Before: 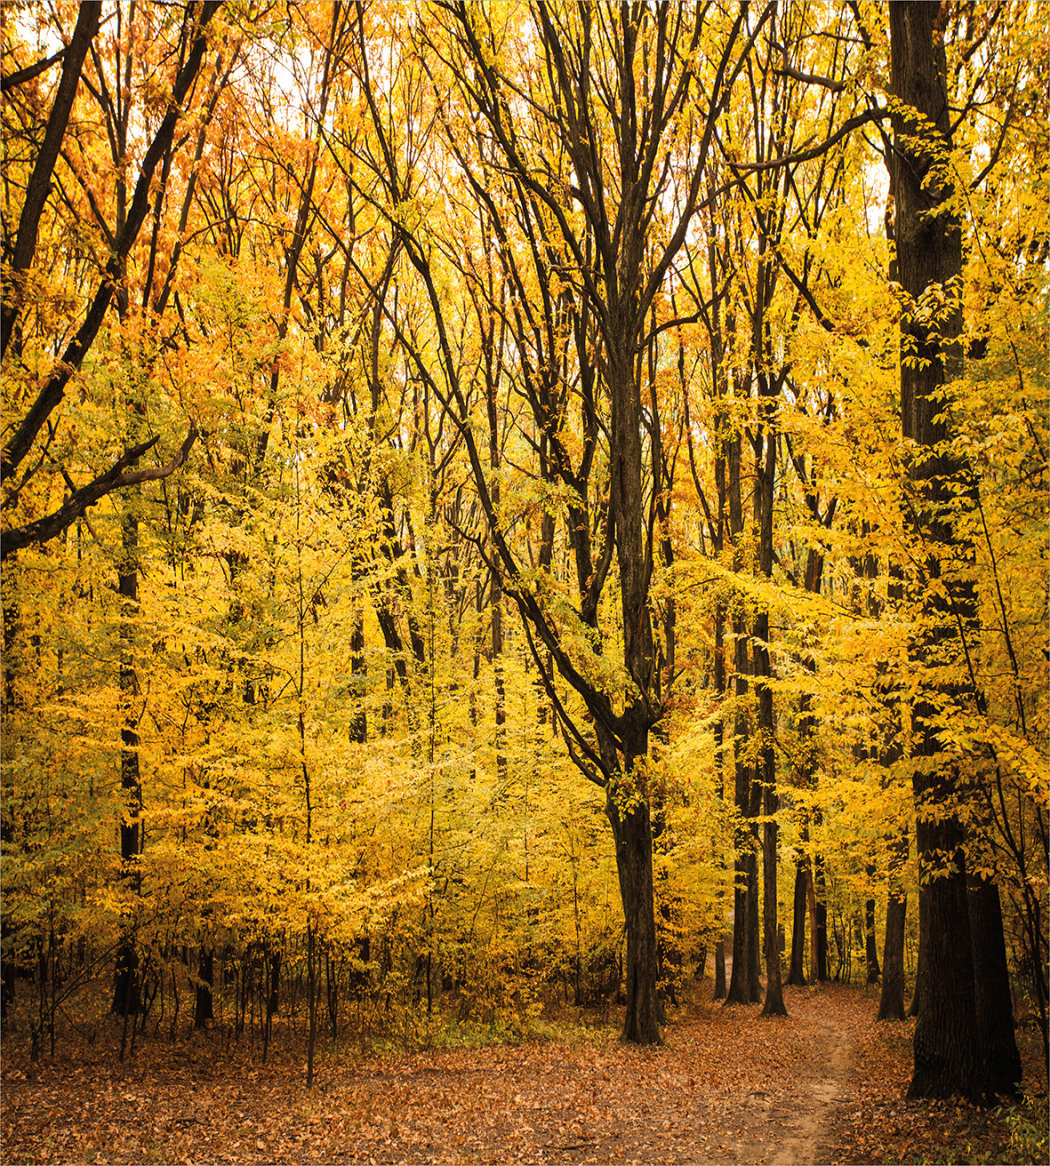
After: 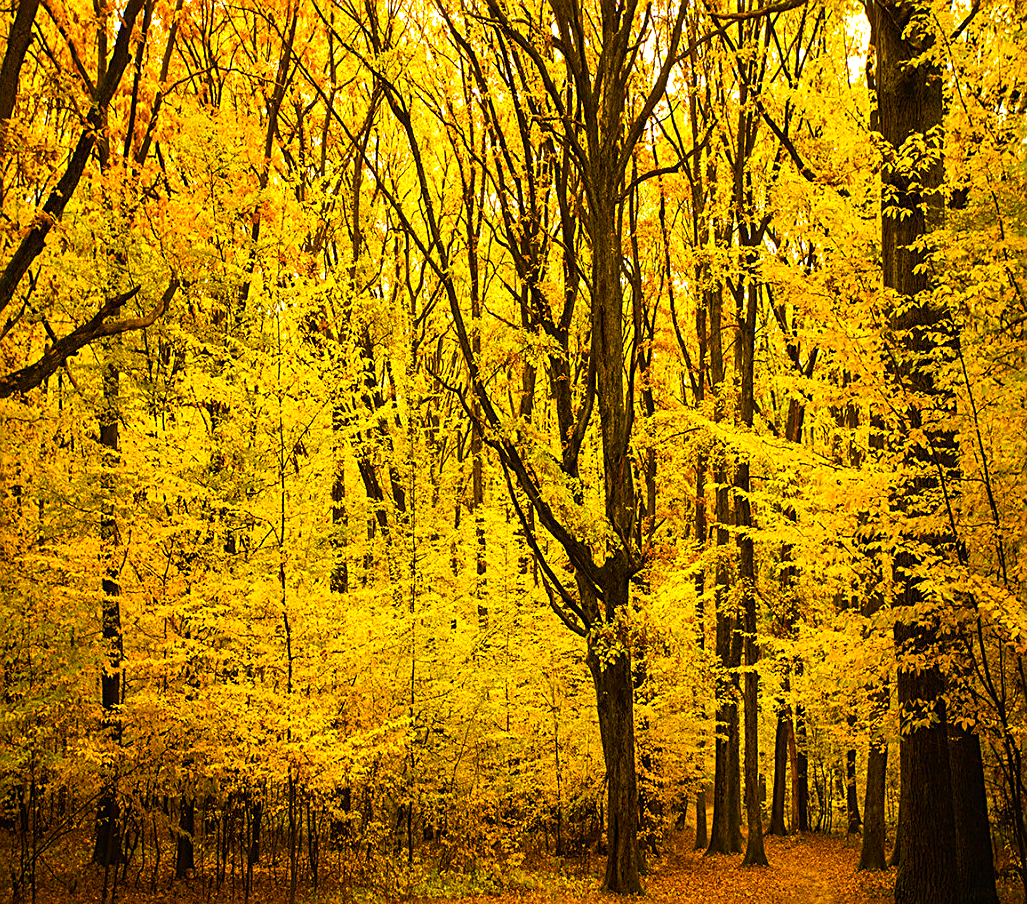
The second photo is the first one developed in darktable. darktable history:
sharpen: on, module defaults
crop and rotate: left 1.951%, top 12.949%, right 0.166%, bottom 9.515%
base curve: preserve colors none
color balance rgb: perceptual saturation grading › global saturation 99.428%, perceptual brilliance grading › global brilliance 11.441%, global vibrance 41.822%
